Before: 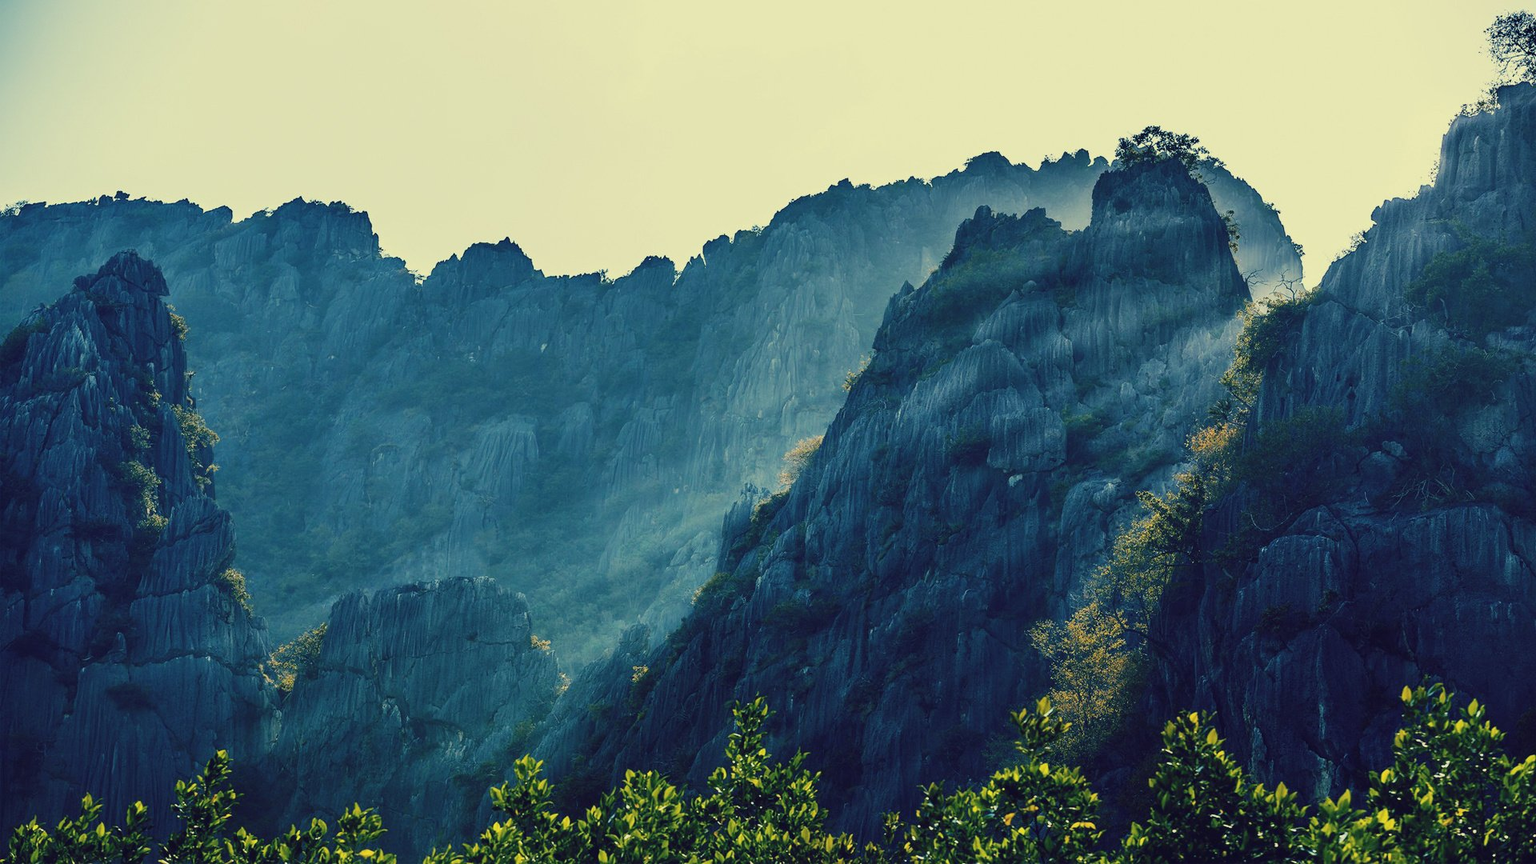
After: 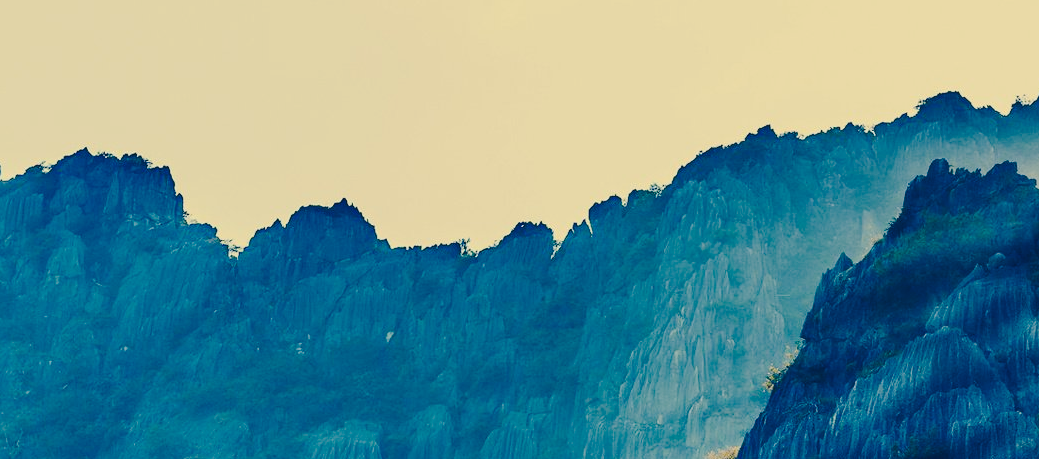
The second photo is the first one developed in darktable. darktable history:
crop: left 15.126%, top 9.144%, right 30.716%, bottom 48.334%
color balance rgb: power › hue 170.34°, highlights gain › chroma 3.084%, highlights gain › hue 60.02°, global offset › luminance 0.4%, global offset › chroma 0.216%, global offset › hue 255.37°, perceptual saturation grading › global saturation 19.97%
tone curve: curves: ch0 [(0, 0.032) (0.094, 0.08) (0.265, 0.208) (0.41, 0.417) (0.485, 0.524) (0.638, 0.673) (0.845, 0.828) (0.994, 0.964)]; ch1 [(0, 0) (0.161, 0.092) (0.37, 0.302) (0.437, 0.456) (0.469, 0.482) (0.498, 0.504) (0.576, 0.583) (0.644, 0.638) (0.725, 0.765) (1, 1)]; ch2 [(0, 0) (0.352, 0.403) (0.45, 0.469) (0.502, 0.504) (0.54, 0.521) (0.589, 0.576) (1, 1)], preserve colors none
tone equalizer: edges refinement/feathering 500, mask exposure compensation -1.57 EV, preserve details no
